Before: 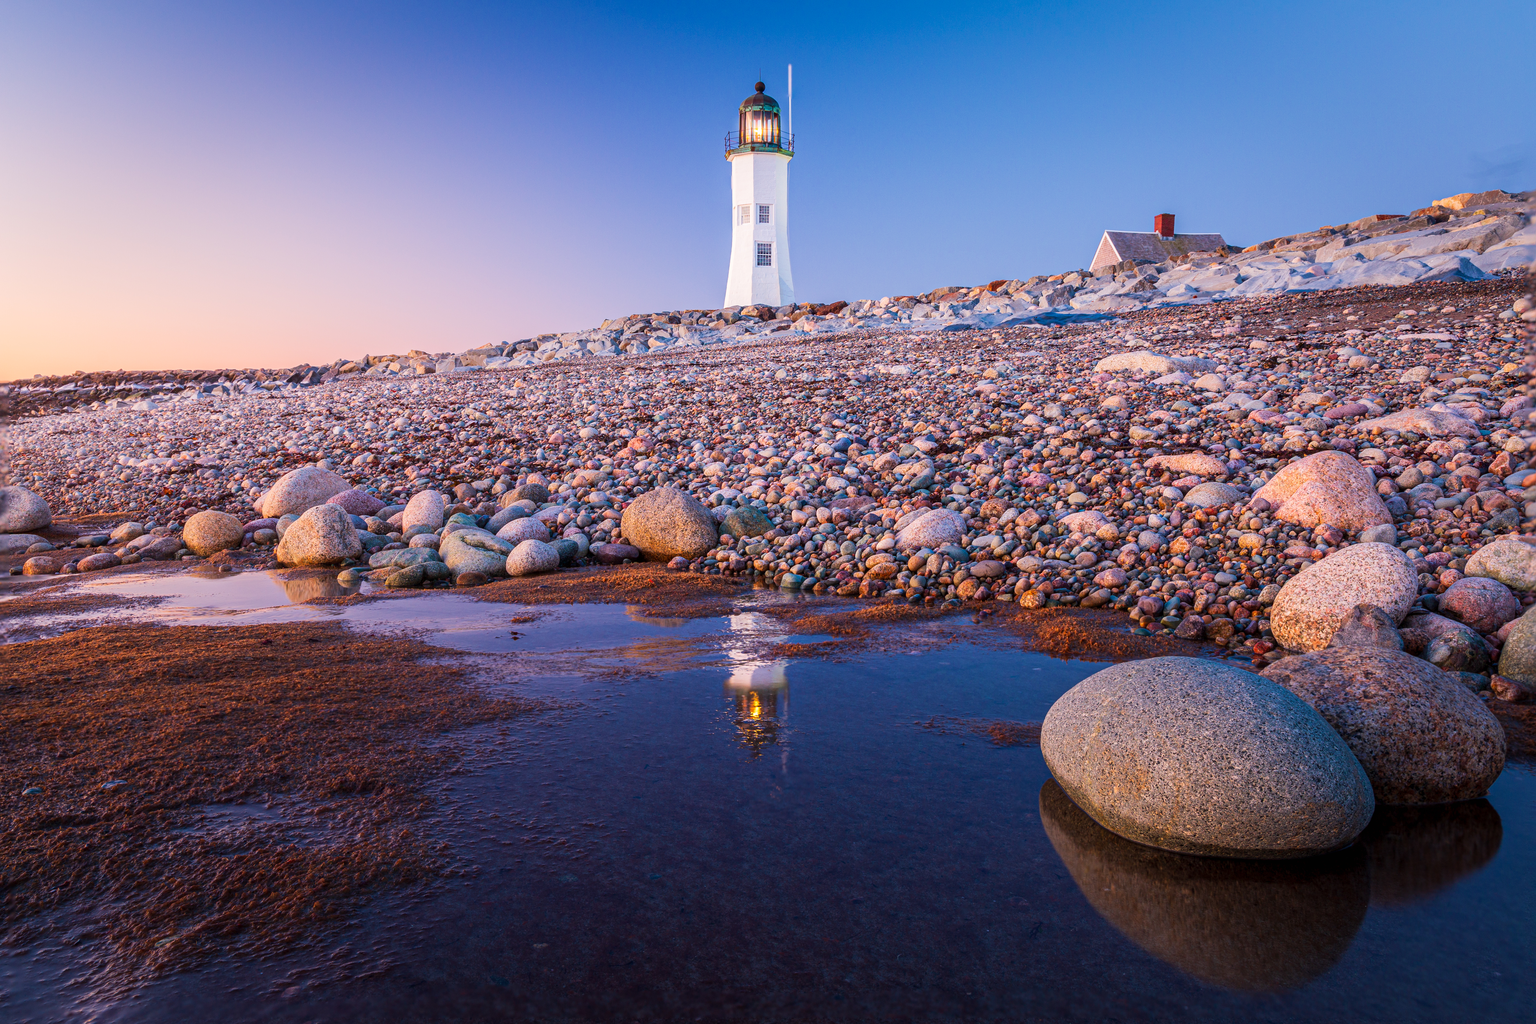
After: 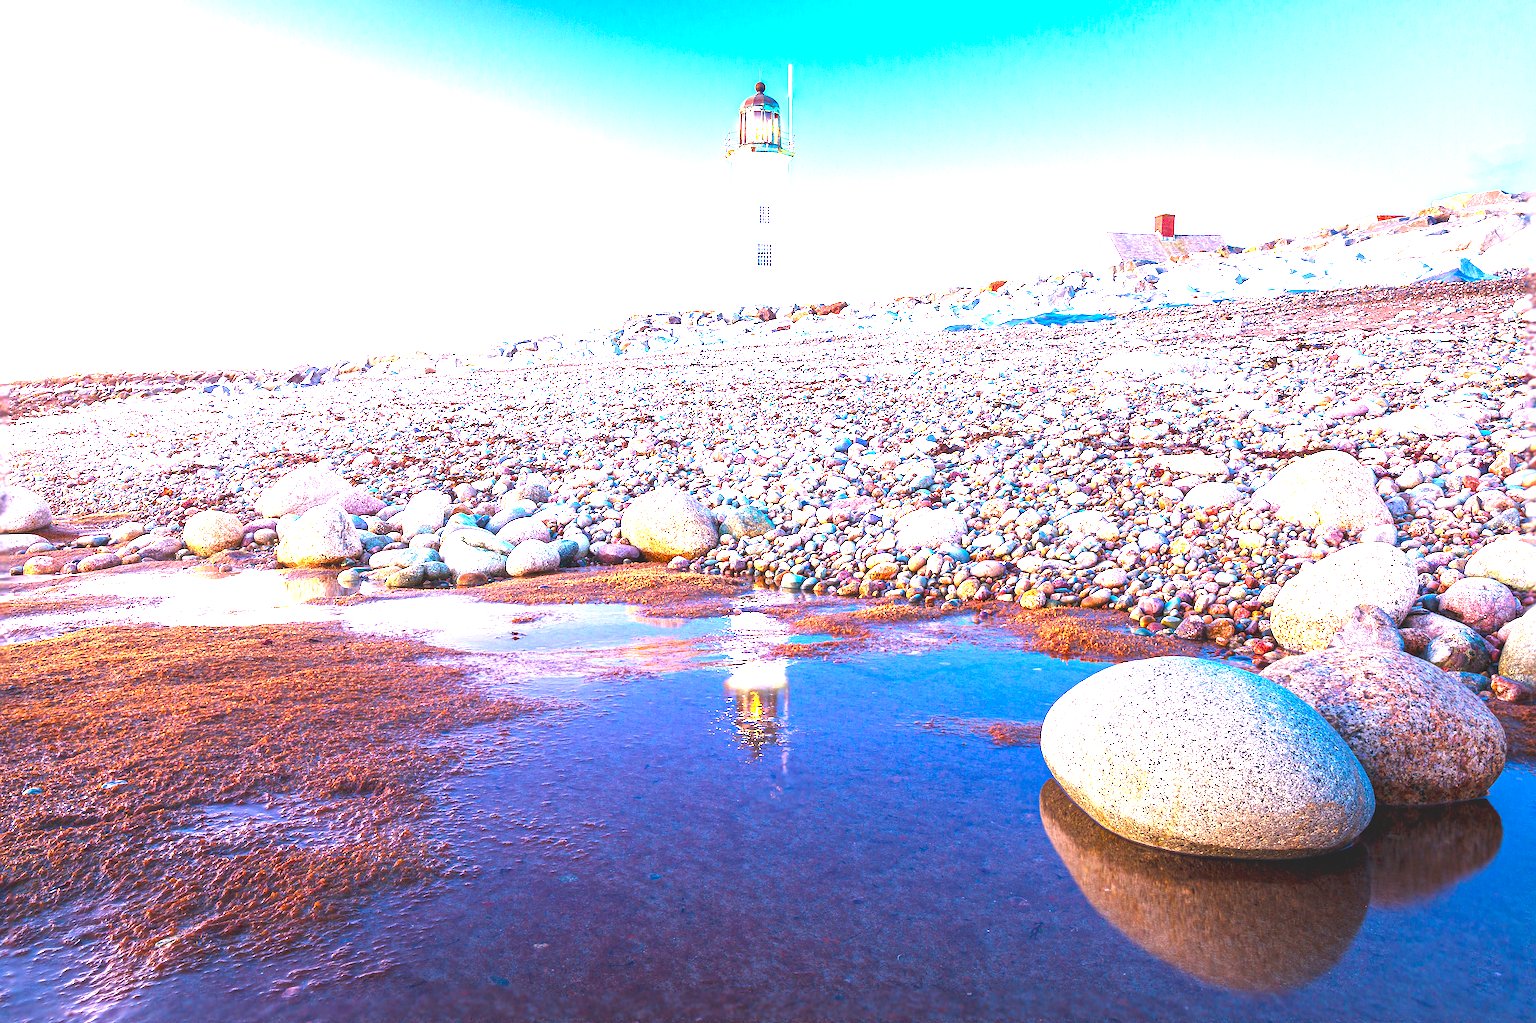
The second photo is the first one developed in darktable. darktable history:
color balance rgb: global offset › luminance 1.48%, perceptual saturation grading › global saturation 0.043%, perceptual saturation grading › highlights -8.494%, perceptual saturation grading › mid-tones 18.494%, perceptual saturation grading › shadows 28.977%, perceptual brilliance grading › global brilliance 10.274%, global vibrance 28.51%
exposure: black level correction 0, exposure 2.313 EV, compensate highlight preservation false
sharpen: on, module defaults
